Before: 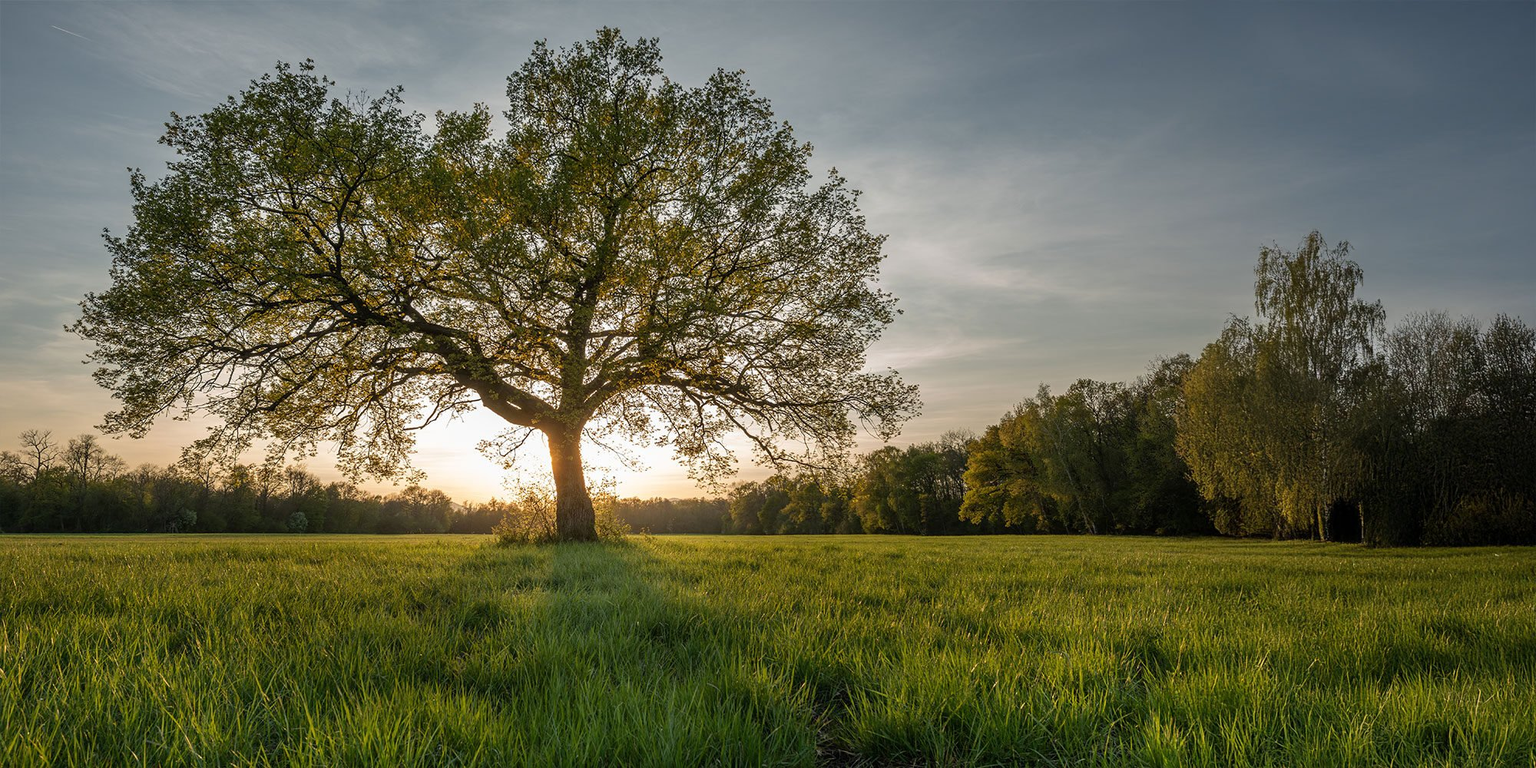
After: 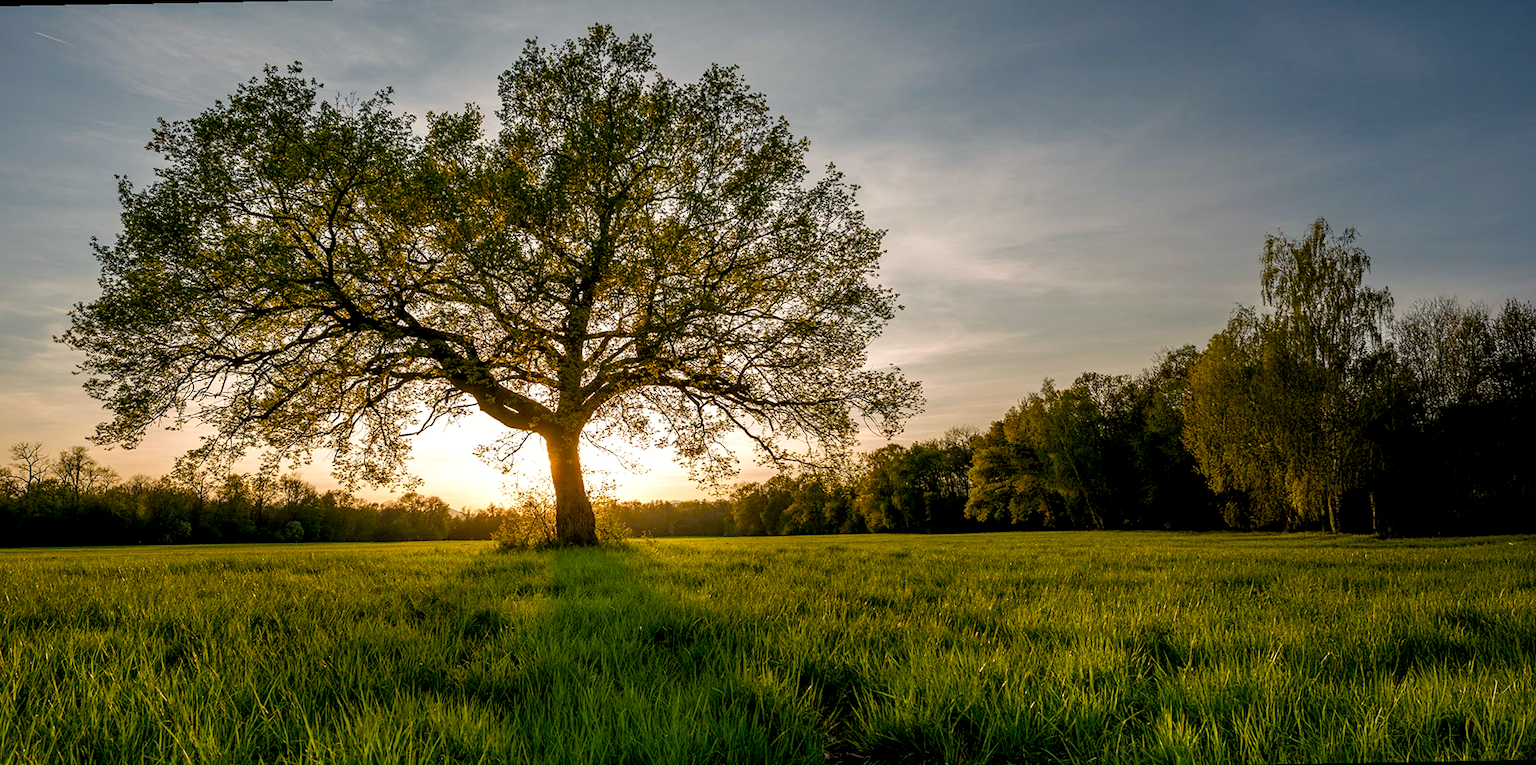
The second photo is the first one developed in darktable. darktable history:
rotate and perspective: rotation -1°, crop left 0.011, crop right 0.989, crop top 0.025, crop bottom 0.975
color balance rgb: shadows lift › luminance -9.41%, highlights gain › luminance 17.6%, global offset › luminance -1.45%, perceptual saturation grading › highlights -17.77%, perceptual saturation grading › mid-tones 33.1%, perceptual saturation grading › shadows 50.52%, global vibrance 24.22%
color correction: highlights a* 3.84, highlights b* 5.07
